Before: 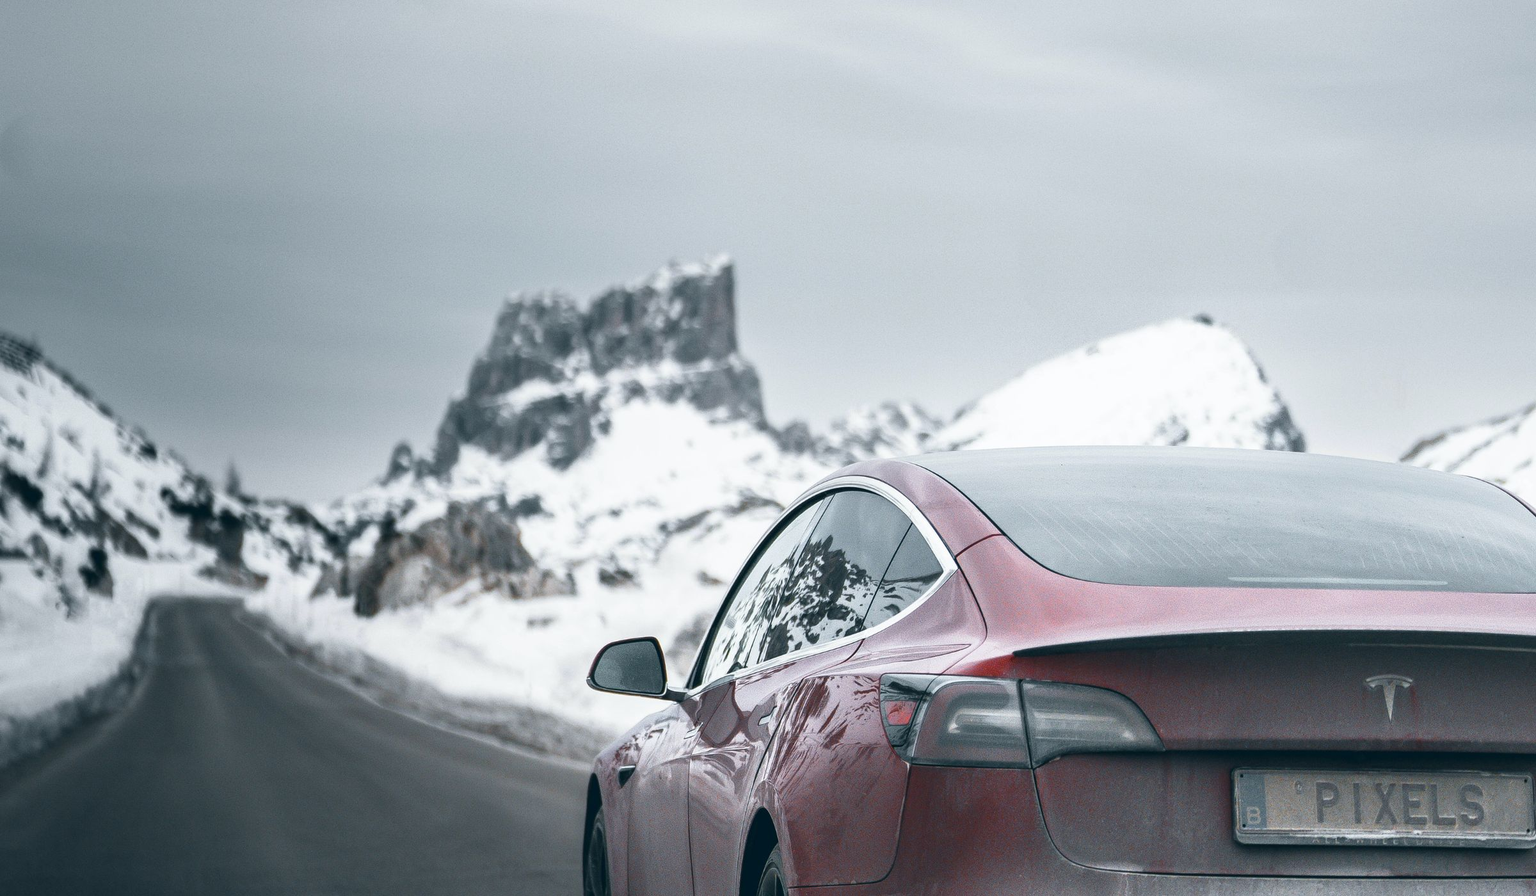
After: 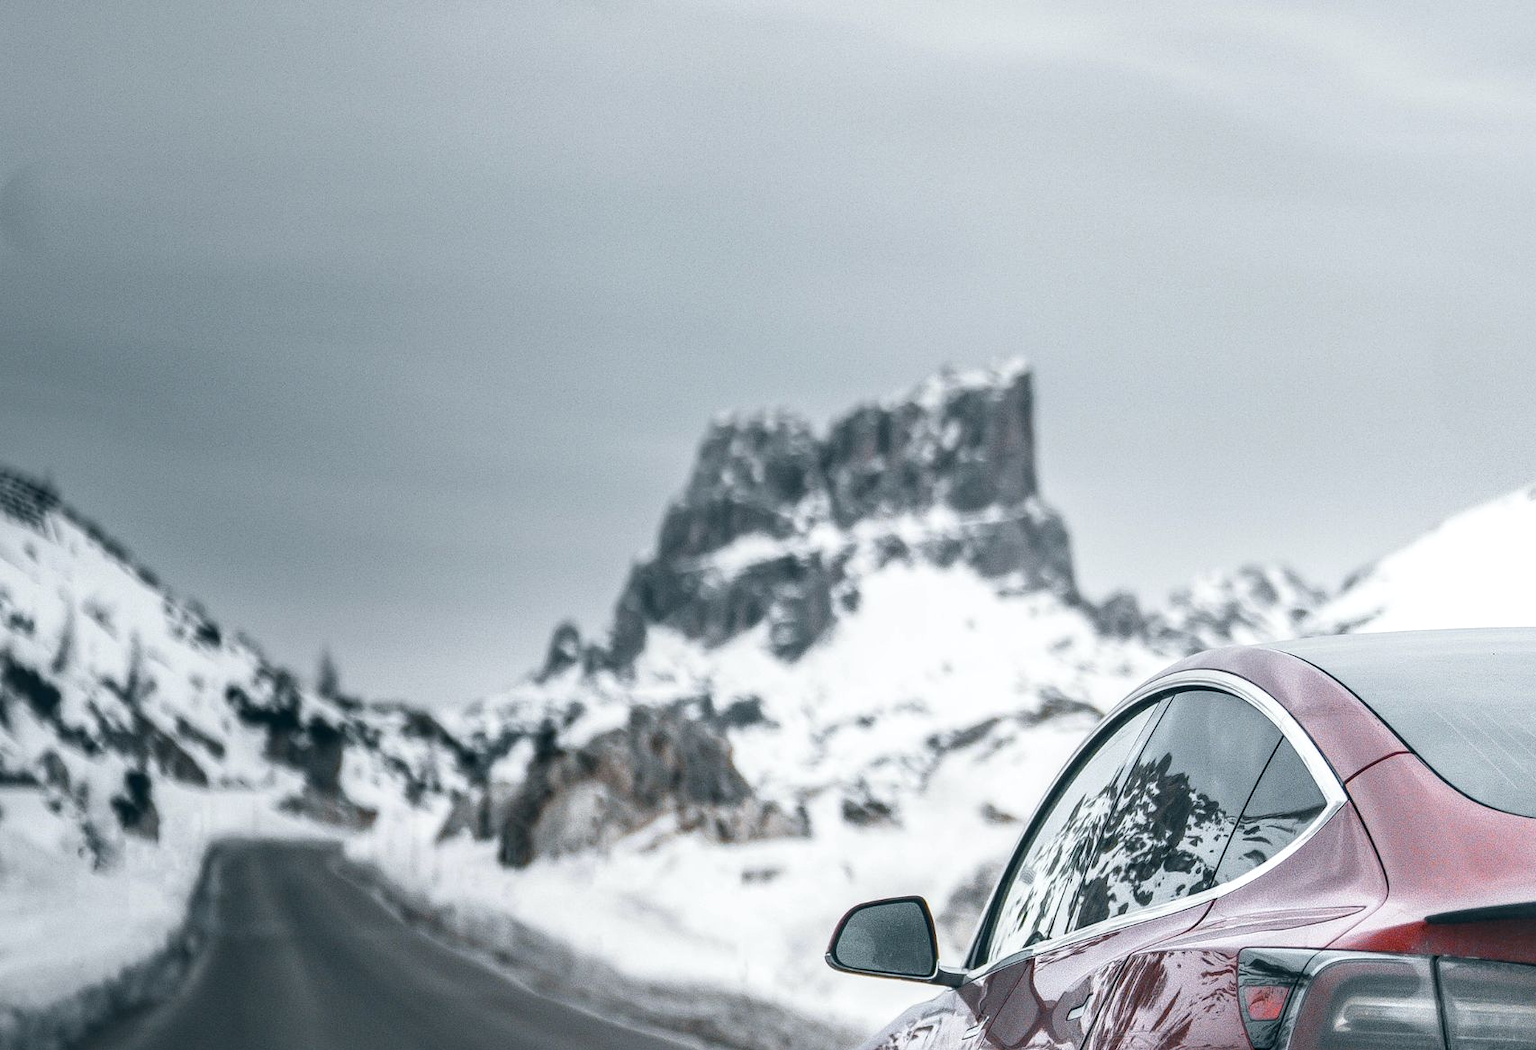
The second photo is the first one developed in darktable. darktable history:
local contrast: on, module defaults
crop: right 28.885%, bottom 16.626%
